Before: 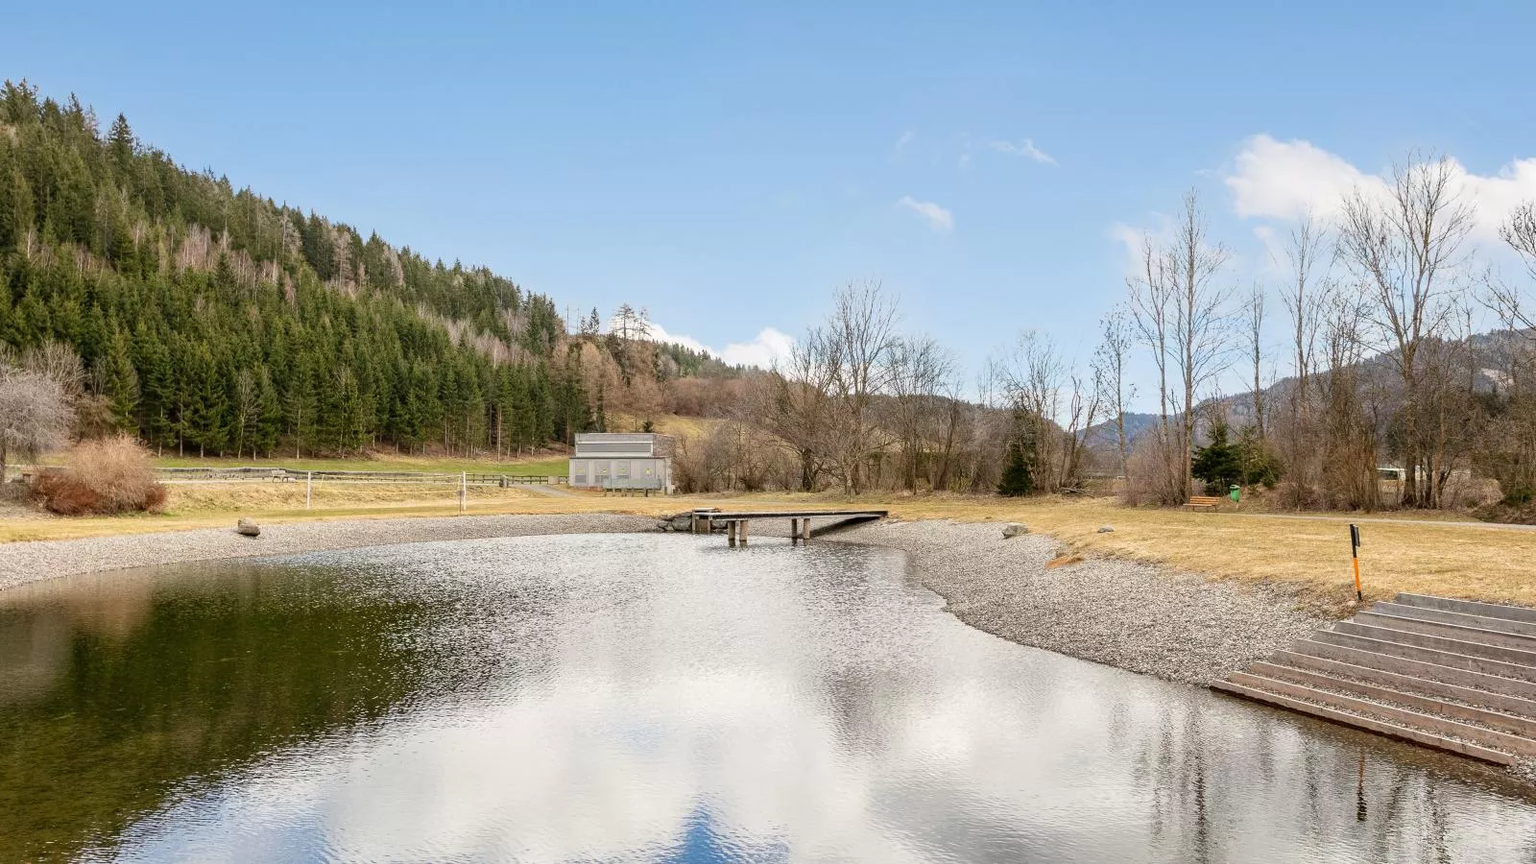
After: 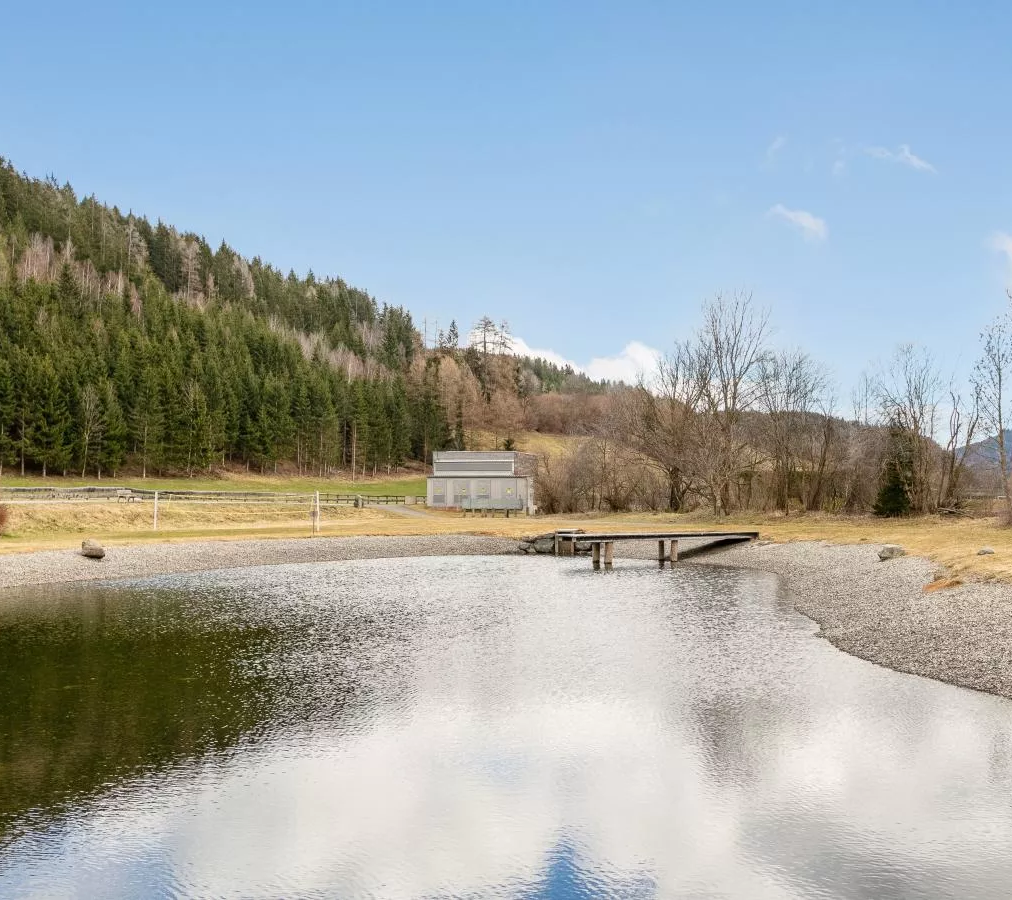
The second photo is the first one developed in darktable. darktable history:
crop: left 10.398%, right 26.301%
